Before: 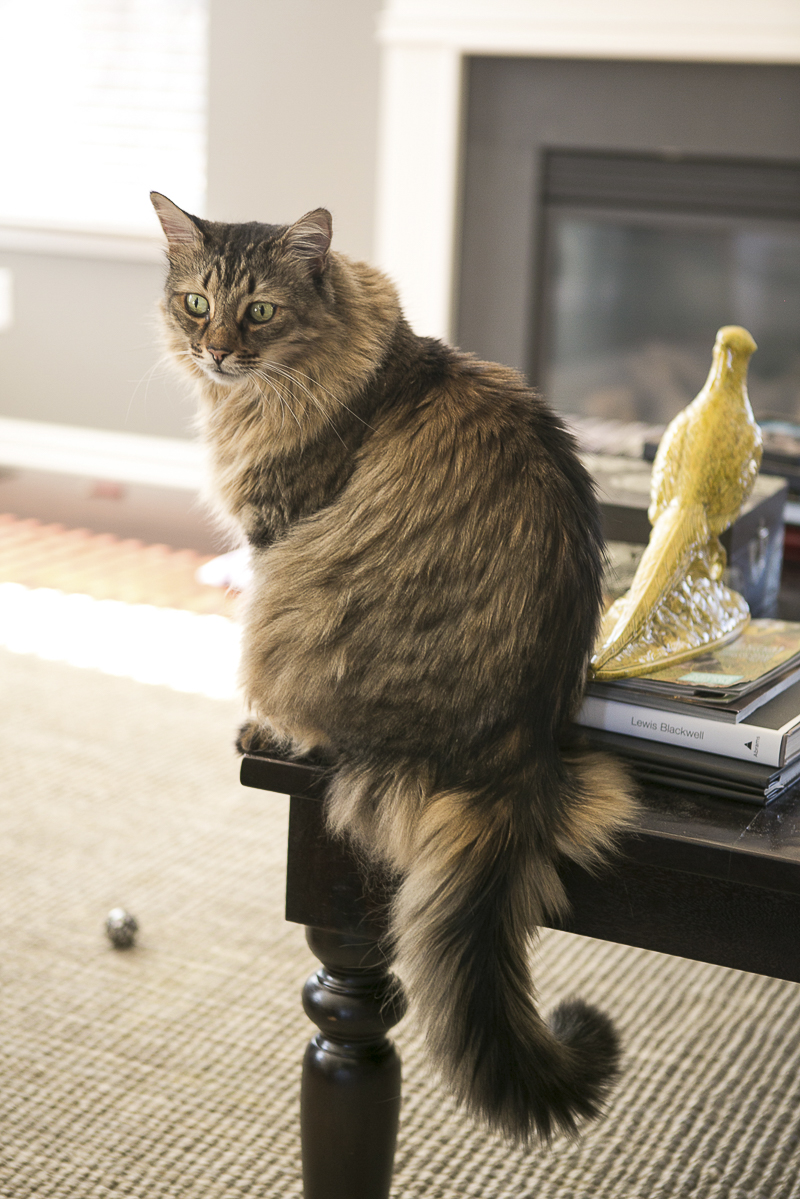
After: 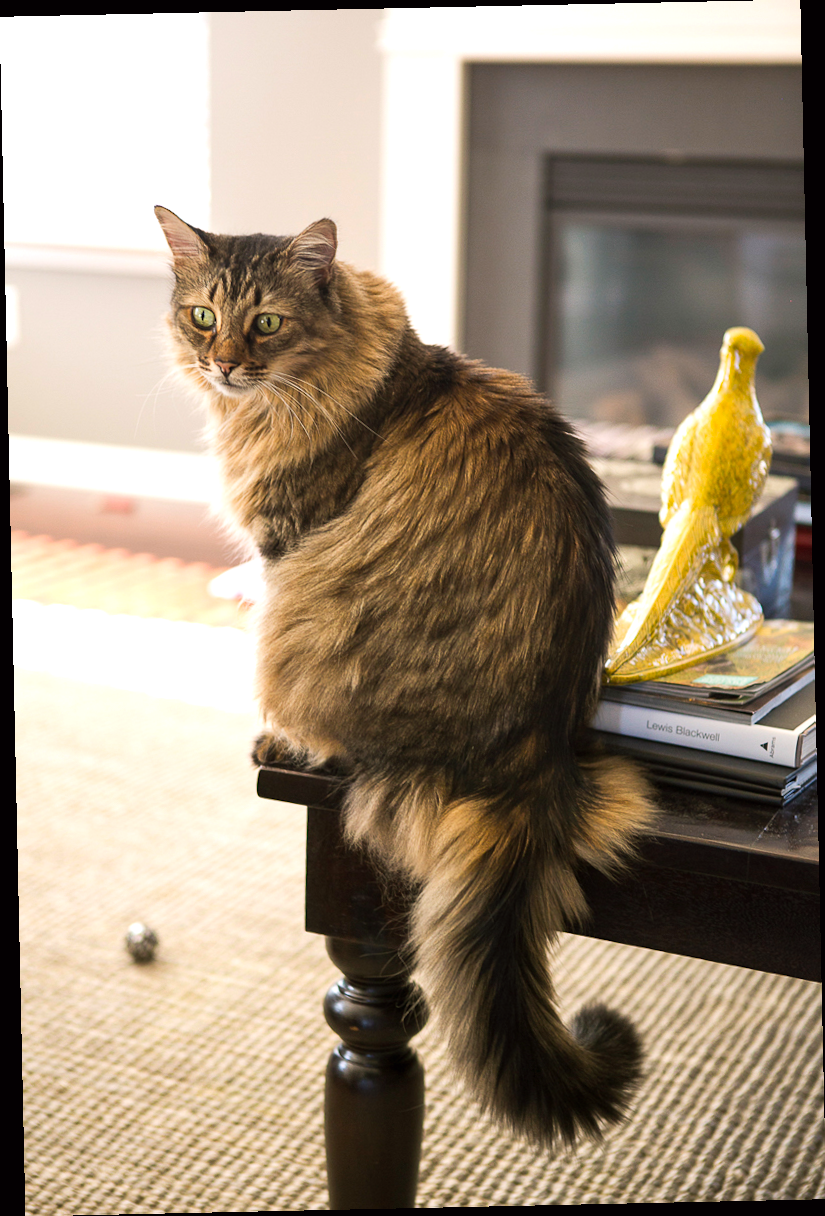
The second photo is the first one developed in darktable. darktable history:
color balance: lift [1, 1.001, 0.999, 1.001], gamma [1, 1.004, 1.007, 0.993], gain [1, 0.991, 0.987, 1.013], contrast 7.5%, contrast fulcrum 10%, output saturation 115%
rotate and perspective: rotation -1.24°, automatic cropping off
